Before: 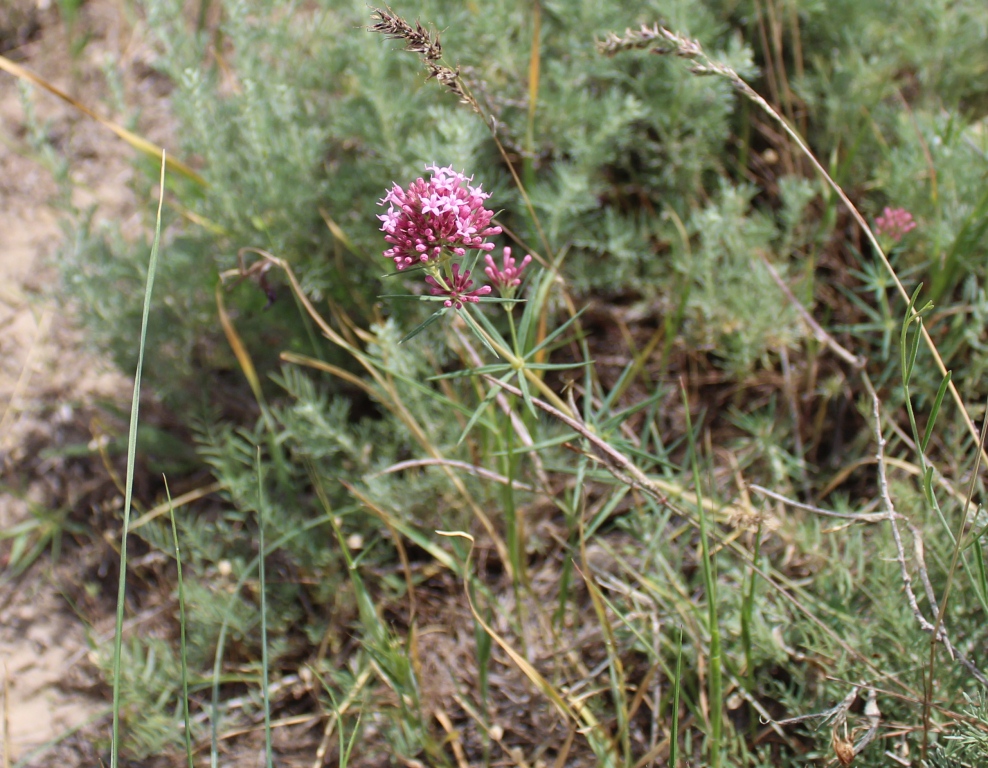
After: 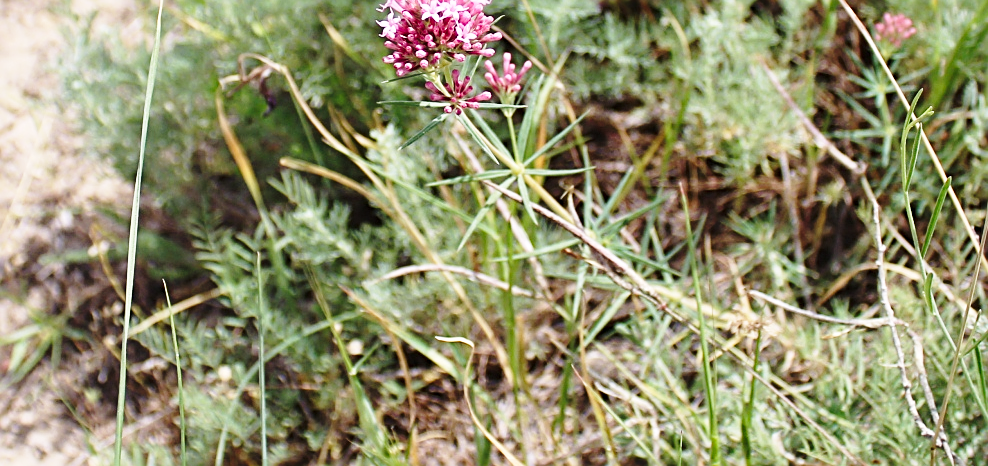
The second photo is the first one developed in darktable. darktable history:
crop and rotate: top 25.357%, bottom 13.942%
sharpen: radius 2.531, amount 0.628
base curve: curves: ch0 [(0, 0) (0.028, 0.03) (0.121, 0.232) (0.46, 0.748) (0.859, 0.968) (1, 1)], preserve colors none
